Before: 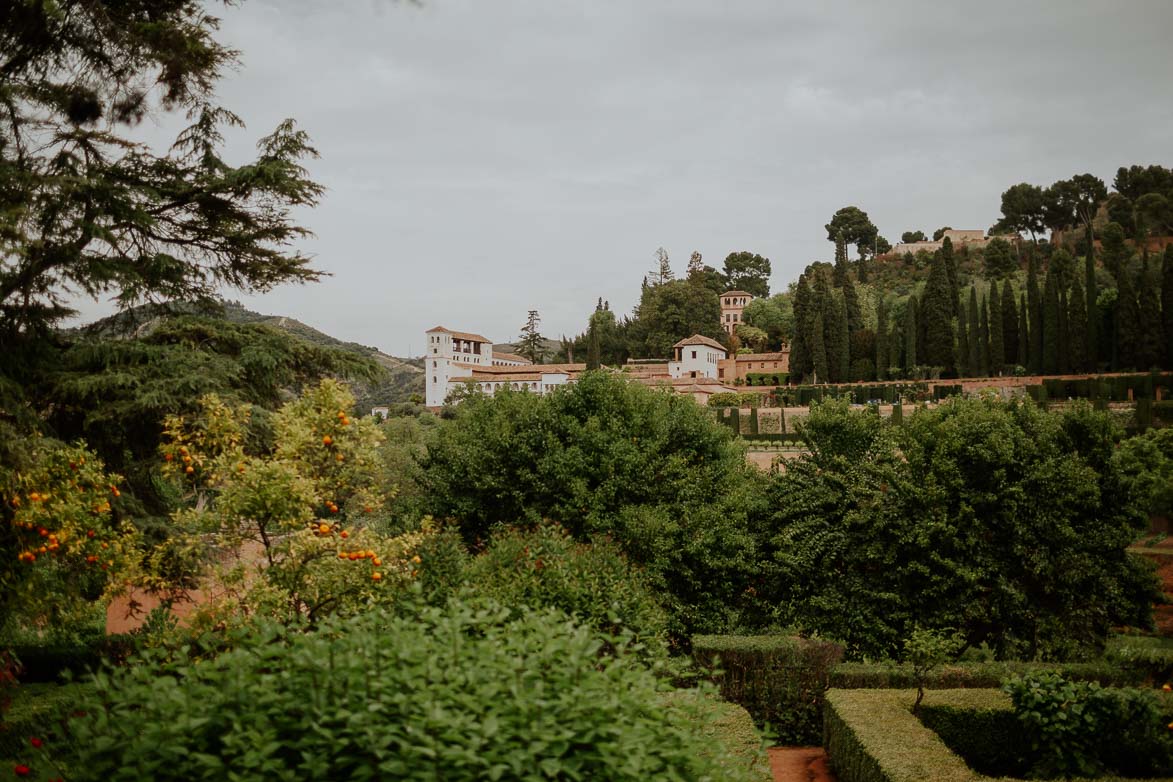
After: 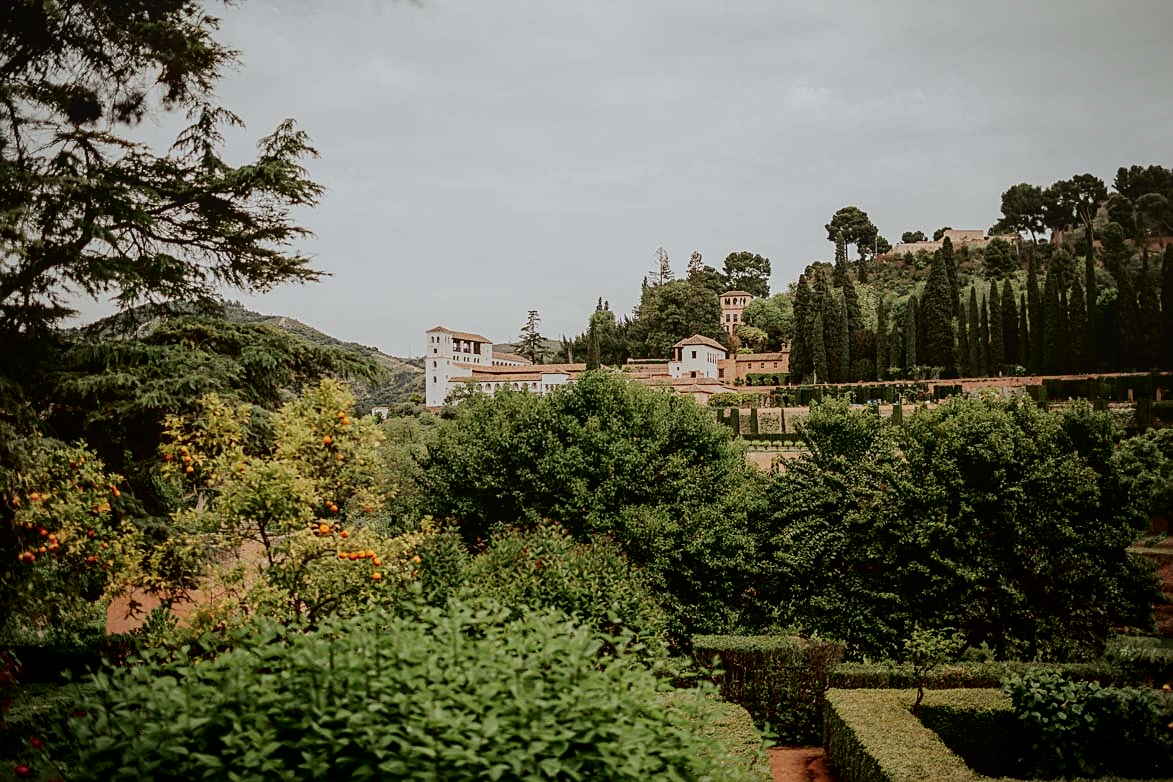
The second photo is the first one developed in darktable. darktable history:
tone curve: curves: ch0 [(0, 0) (0.004, 0) (0.133, 0.076) (0.325, 0.362) (0.879, 0.885) (1, 1)], color space Lab, independent channels, preserve colors none
vignetting: brightness -0.187, saturation -0.312
local contrast: detail 110%
sharpen: on, module defaults
